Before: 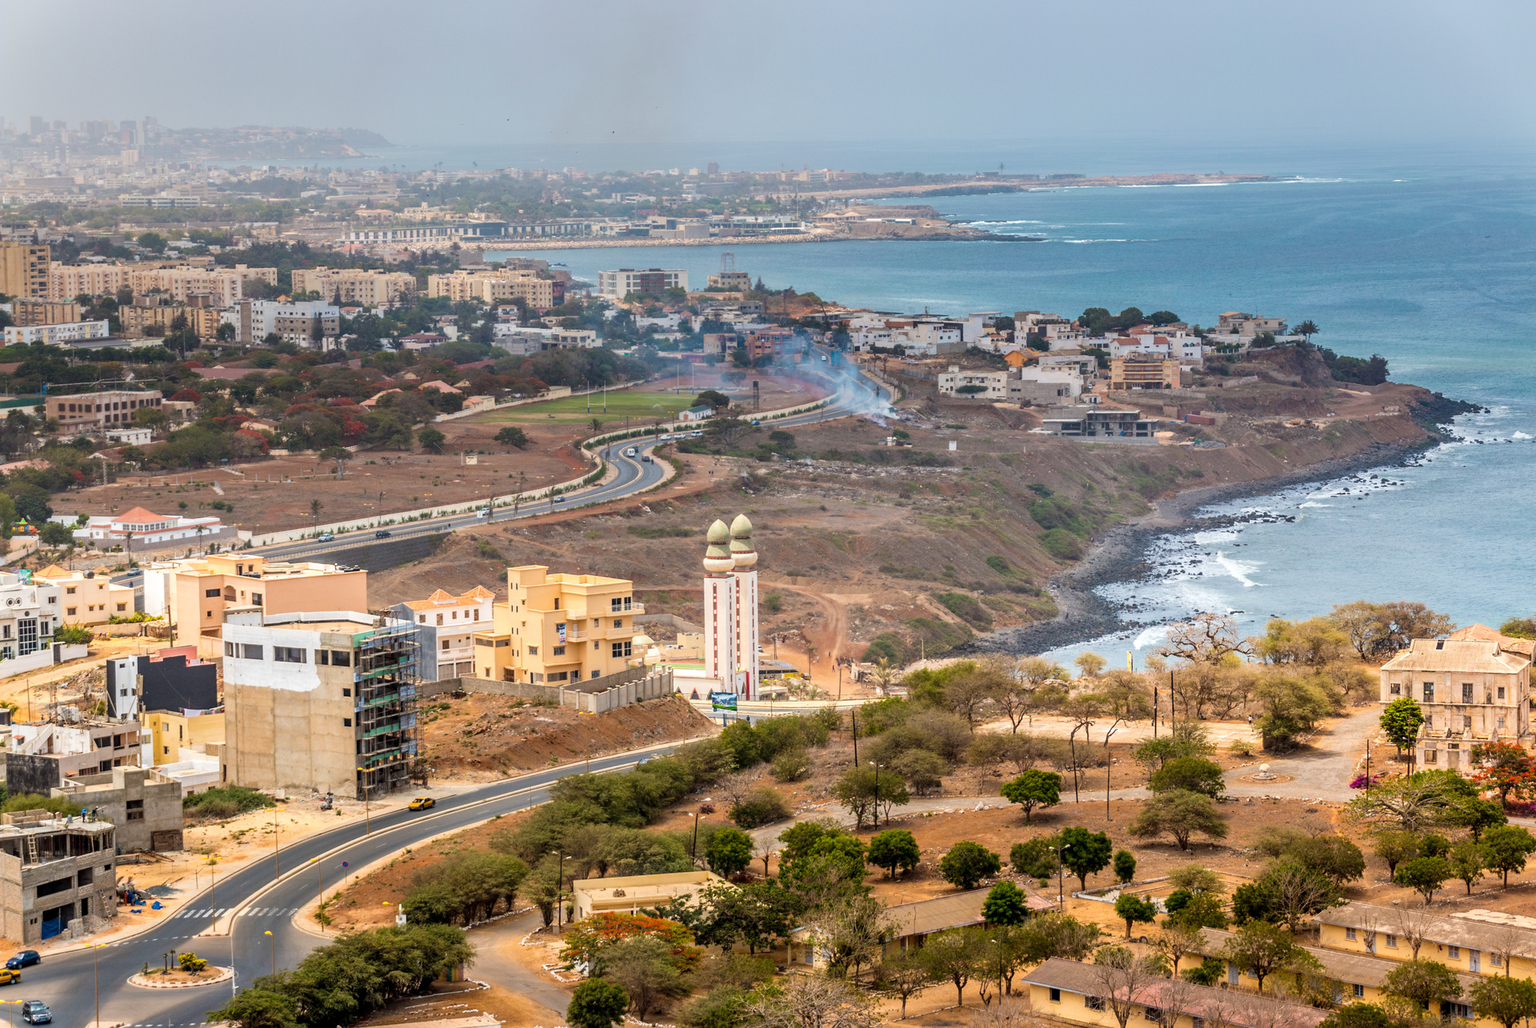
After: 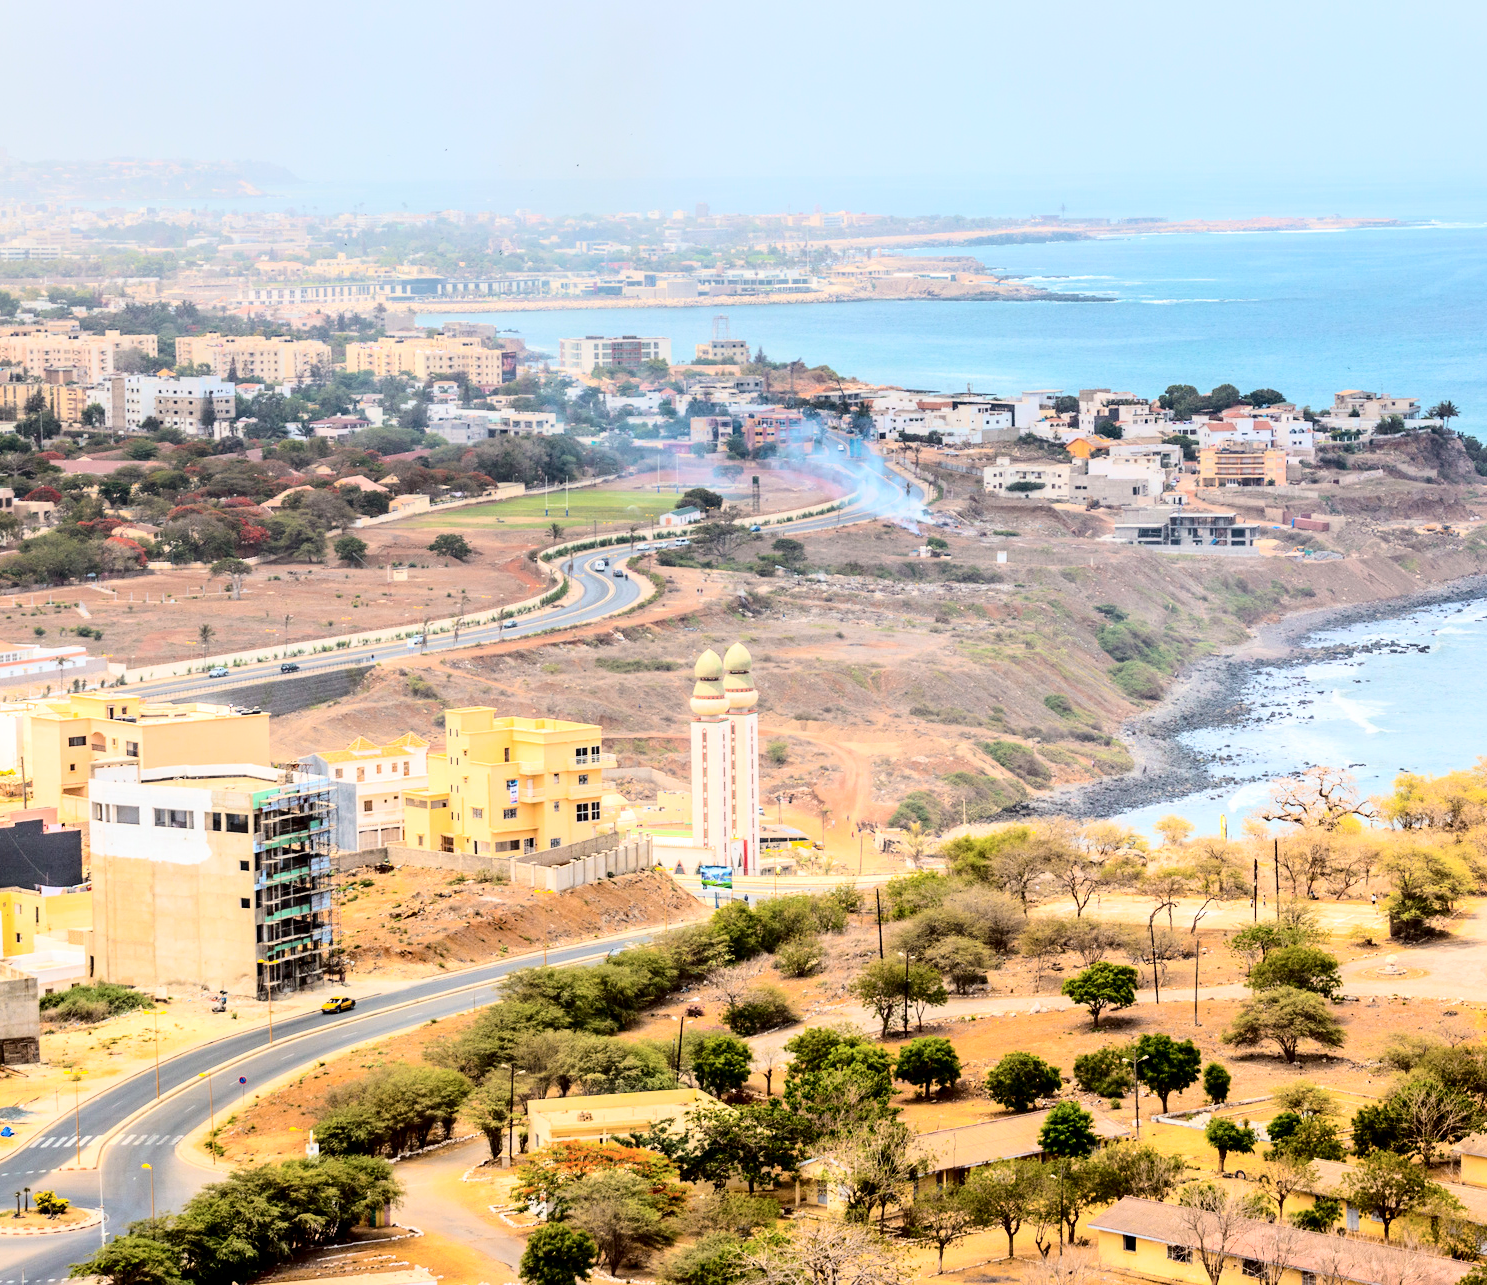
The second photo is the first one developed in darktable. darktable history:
crop: left 9.846%, right 12.689%
tone curve: curves: ch0 [(0, 0) (0.004, 0) (0.133, 0.071) (0.325, 0.456) (0.832, 0.957) (1, 1)], color space Lab, independent channels, preserve colors none
color balance rgb: linear chroma grading › global chroma 14.508%, perceptual saturation grading › global saturation 19.028%, perceptual brilliance grading › global brilliance 2.574%, perceptual brilliance grading › highlights -3.203%, perceptual brilliance grading › shadows 3.349%, global vibrance -24.855%
